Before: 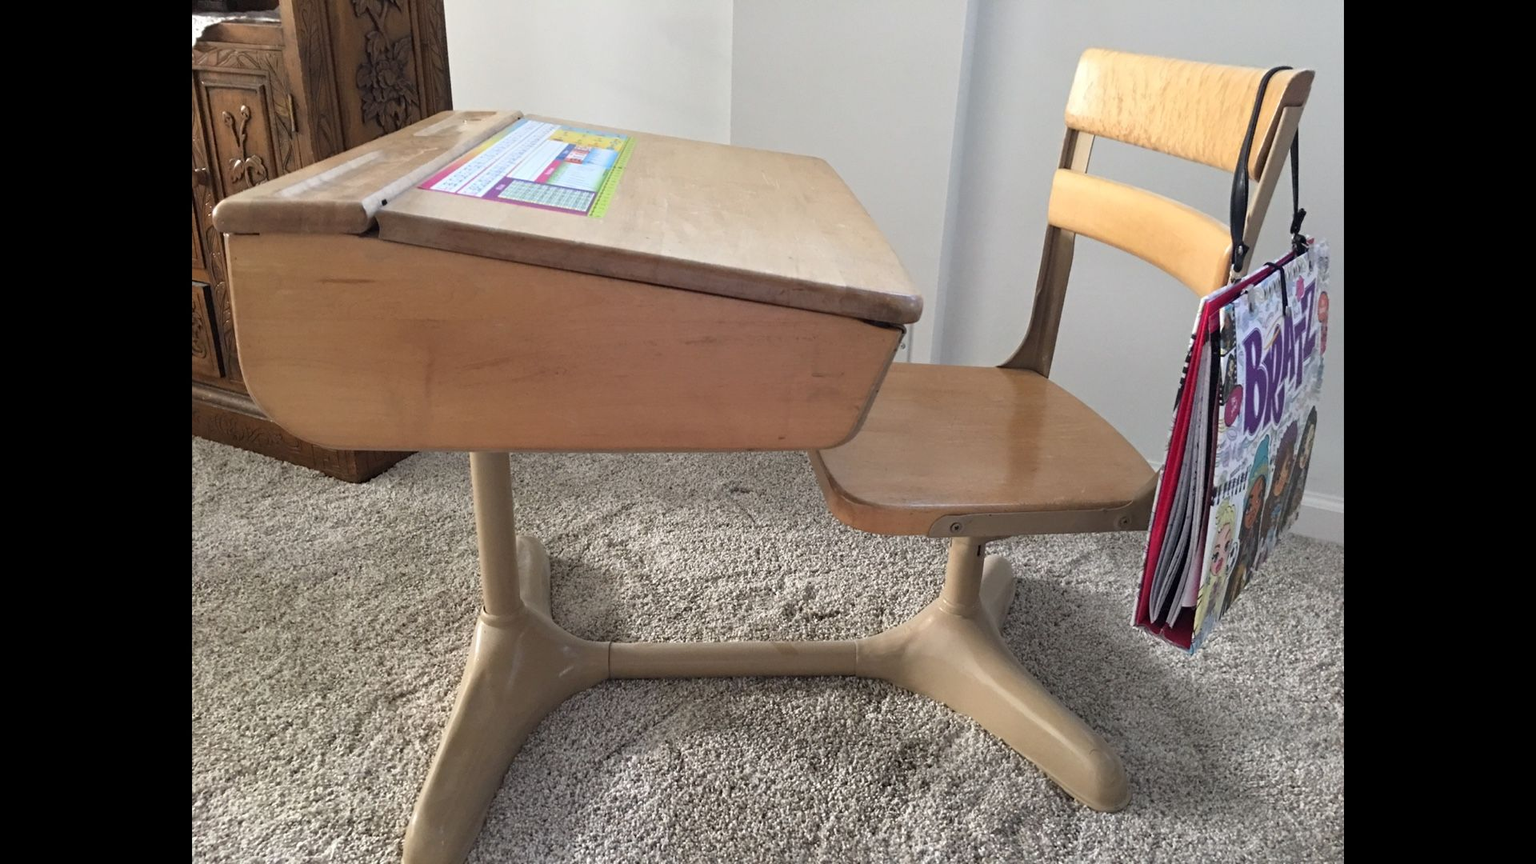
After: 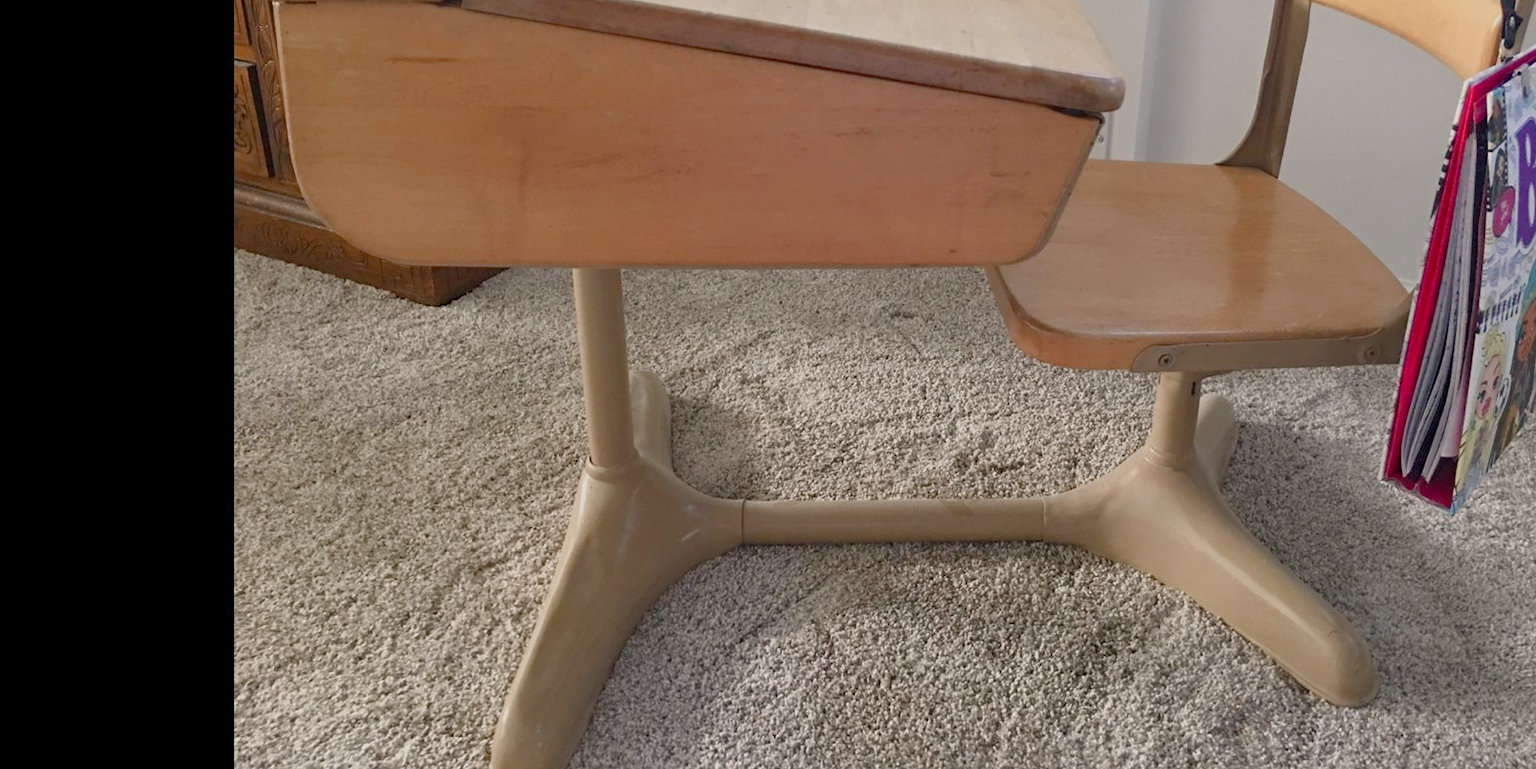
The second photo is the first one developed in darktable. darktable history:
crop: top 26.856%, right 17.959%
color balance rgb: highlights gain › chroma 2.044%, highlights gain › hue 65.87°, perceptual saturation grading › global saturation 20%, perceptual saturation grading › highlights -49.41%, perceptual saturation grading › shadows 24.318%, contrast -19.854%
